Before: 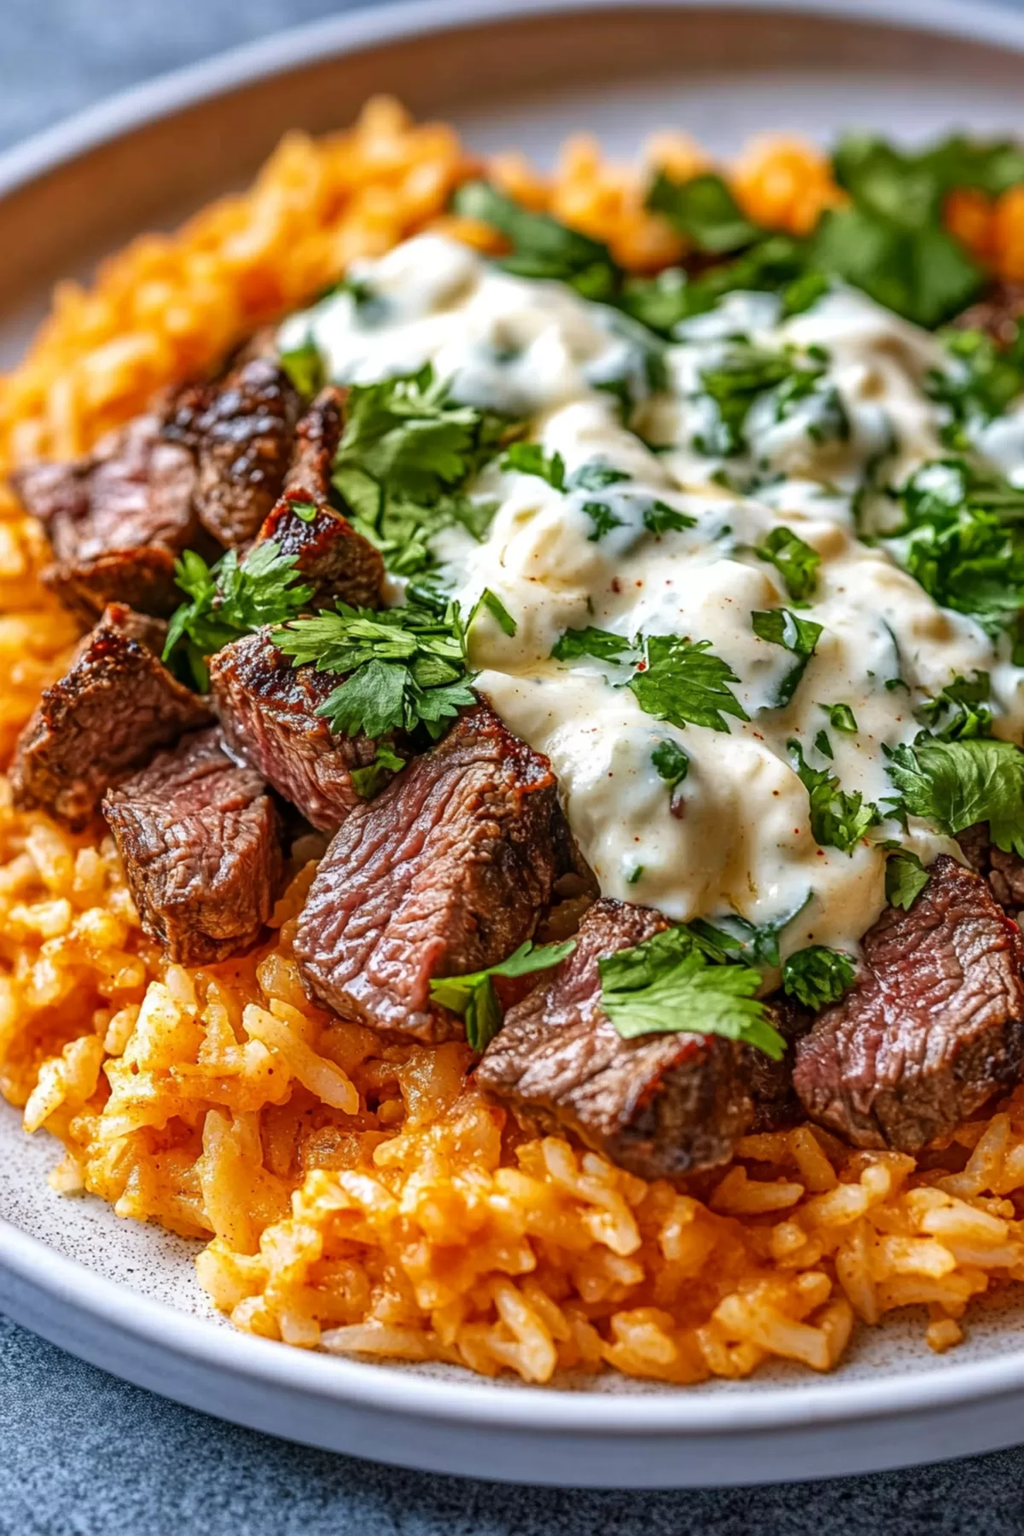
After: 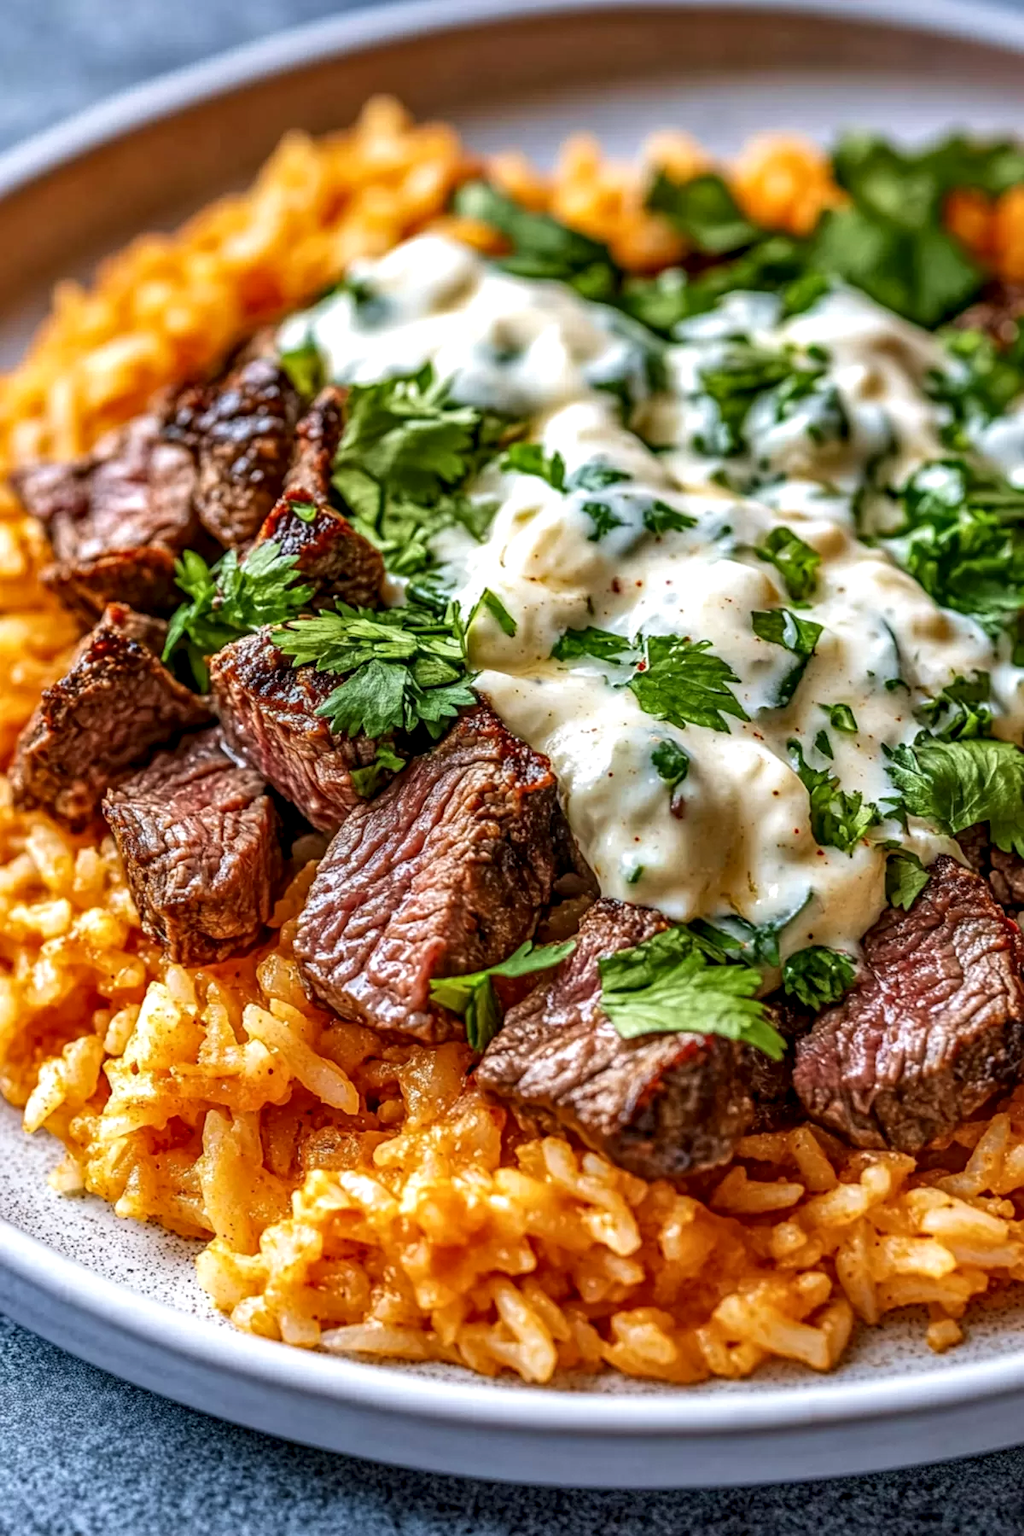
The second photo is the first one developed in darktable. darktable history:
local contrast: detail 130%
contrast equalizer: octaves 7, y [[0.6 ×6], [0.55 ×6], [0 ×6], [0 ×6], [0 ×6]], mix 0.15
velvia: strength 10%
